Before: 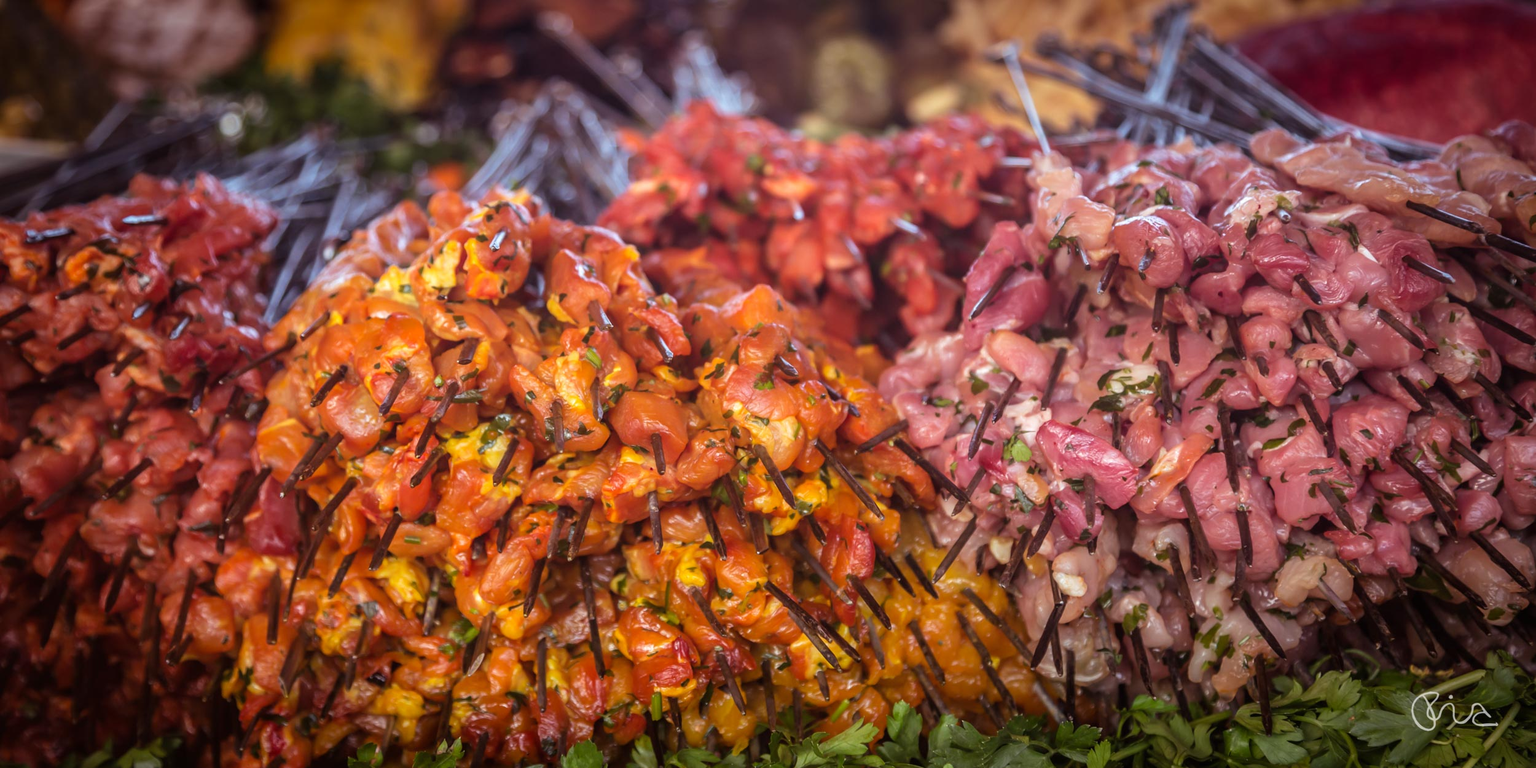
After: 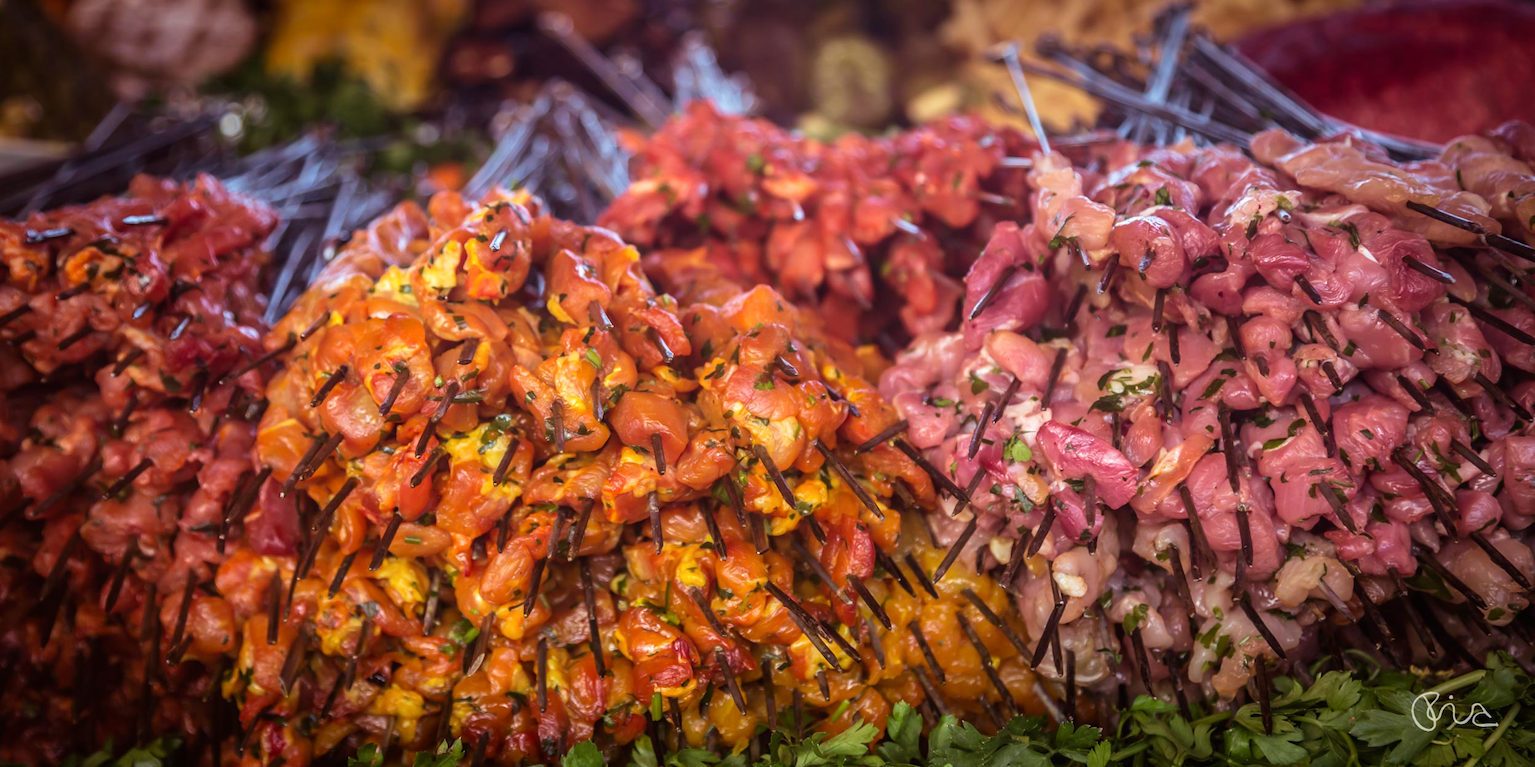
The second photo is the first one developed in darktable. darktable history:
velvia: on, module defaults
contrast brightness saturation: contrast 0.075
